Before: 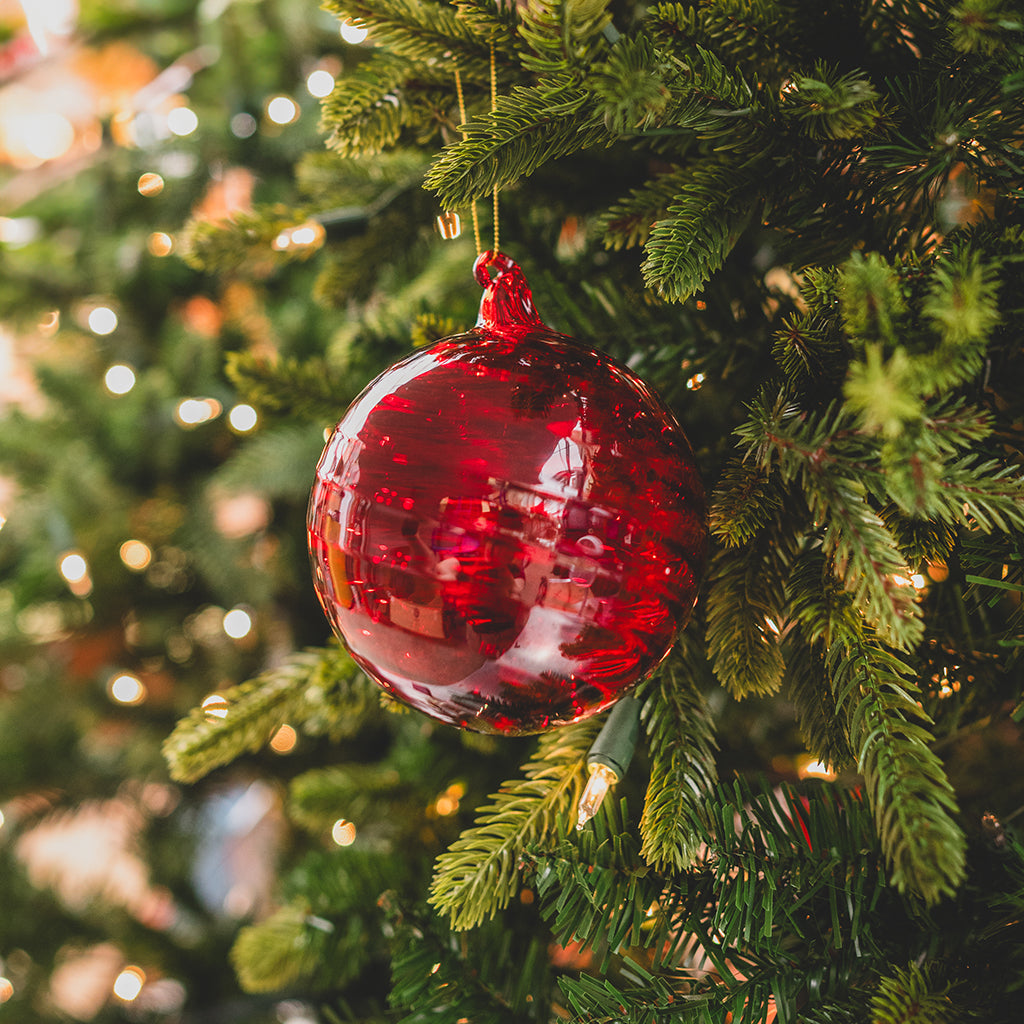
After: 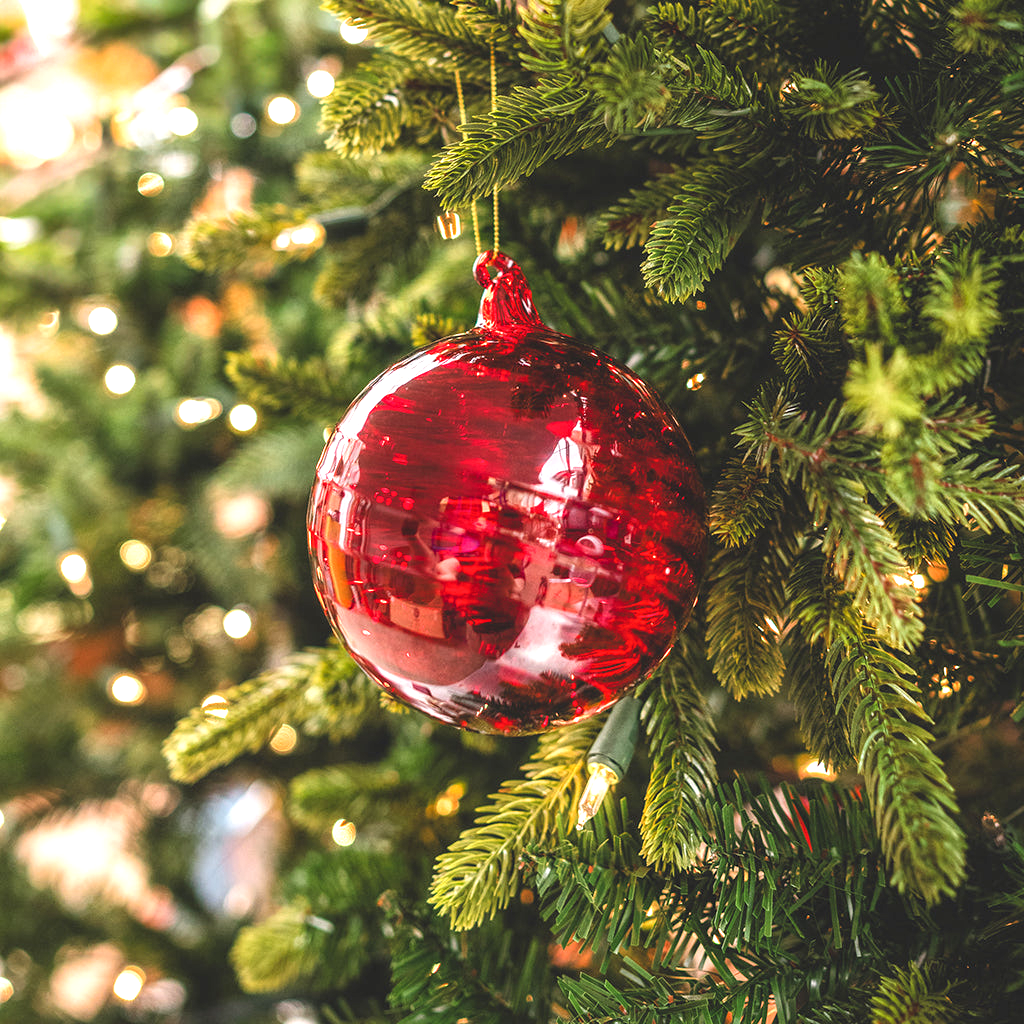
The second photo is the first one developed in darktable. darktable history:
exposure: black level correction 0, exposure 0.701 EV, compensate highlight preservation false
local contrast: highlights 102%, shadows 101%, detail 131%, midtone range 0.2
shadows and highlights: shadows 3.51, highlights -17.49, soften with gaussian
